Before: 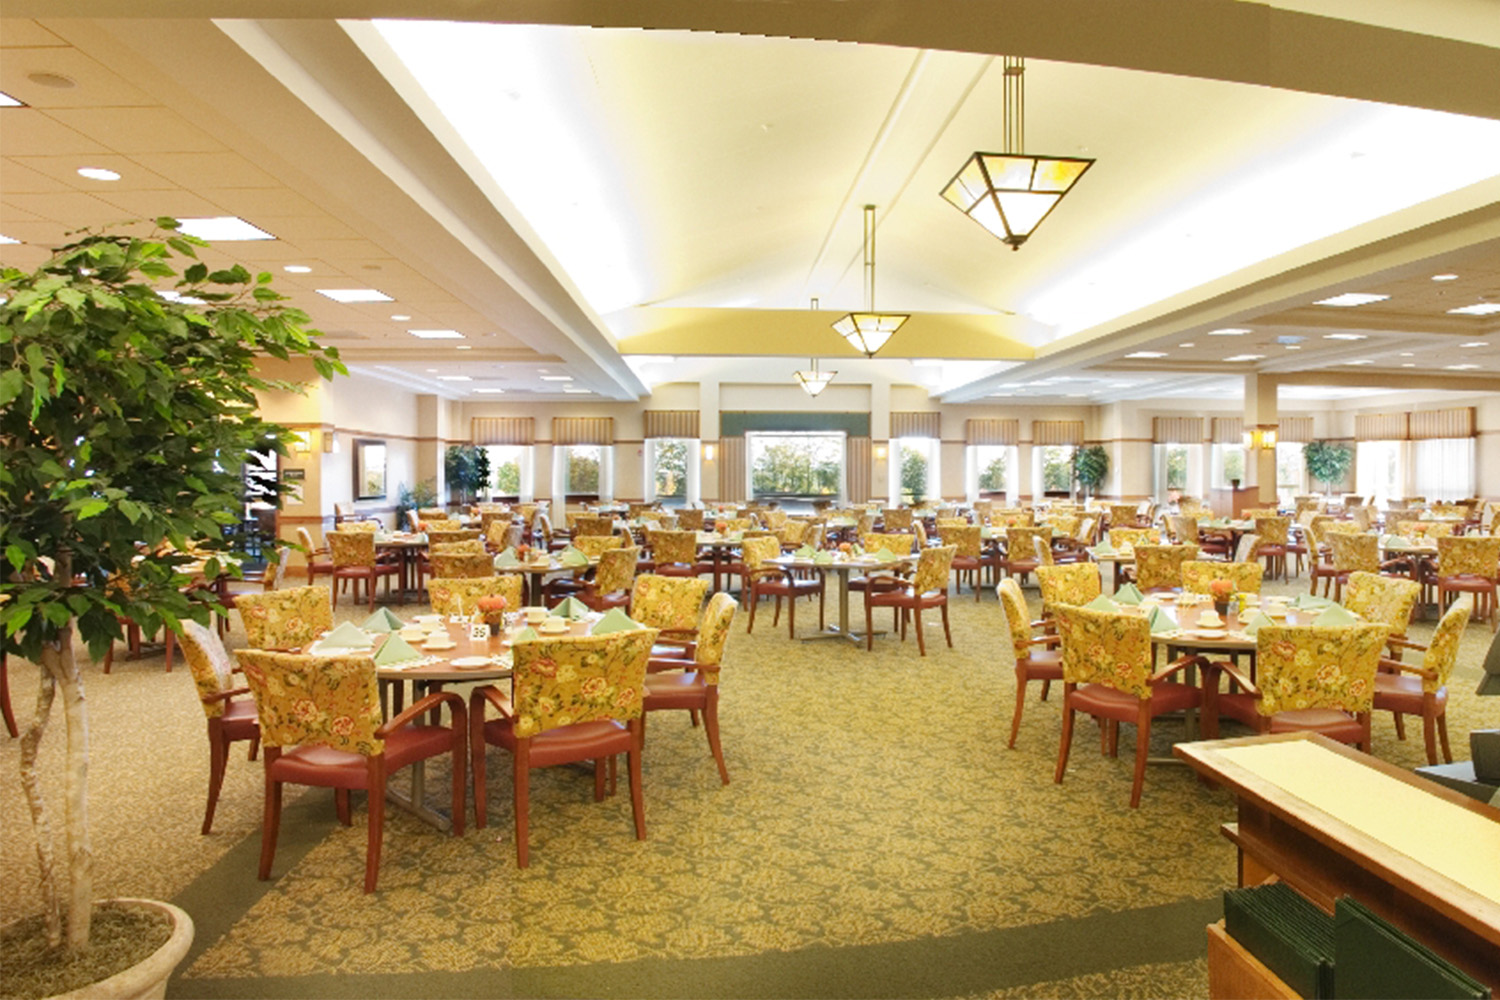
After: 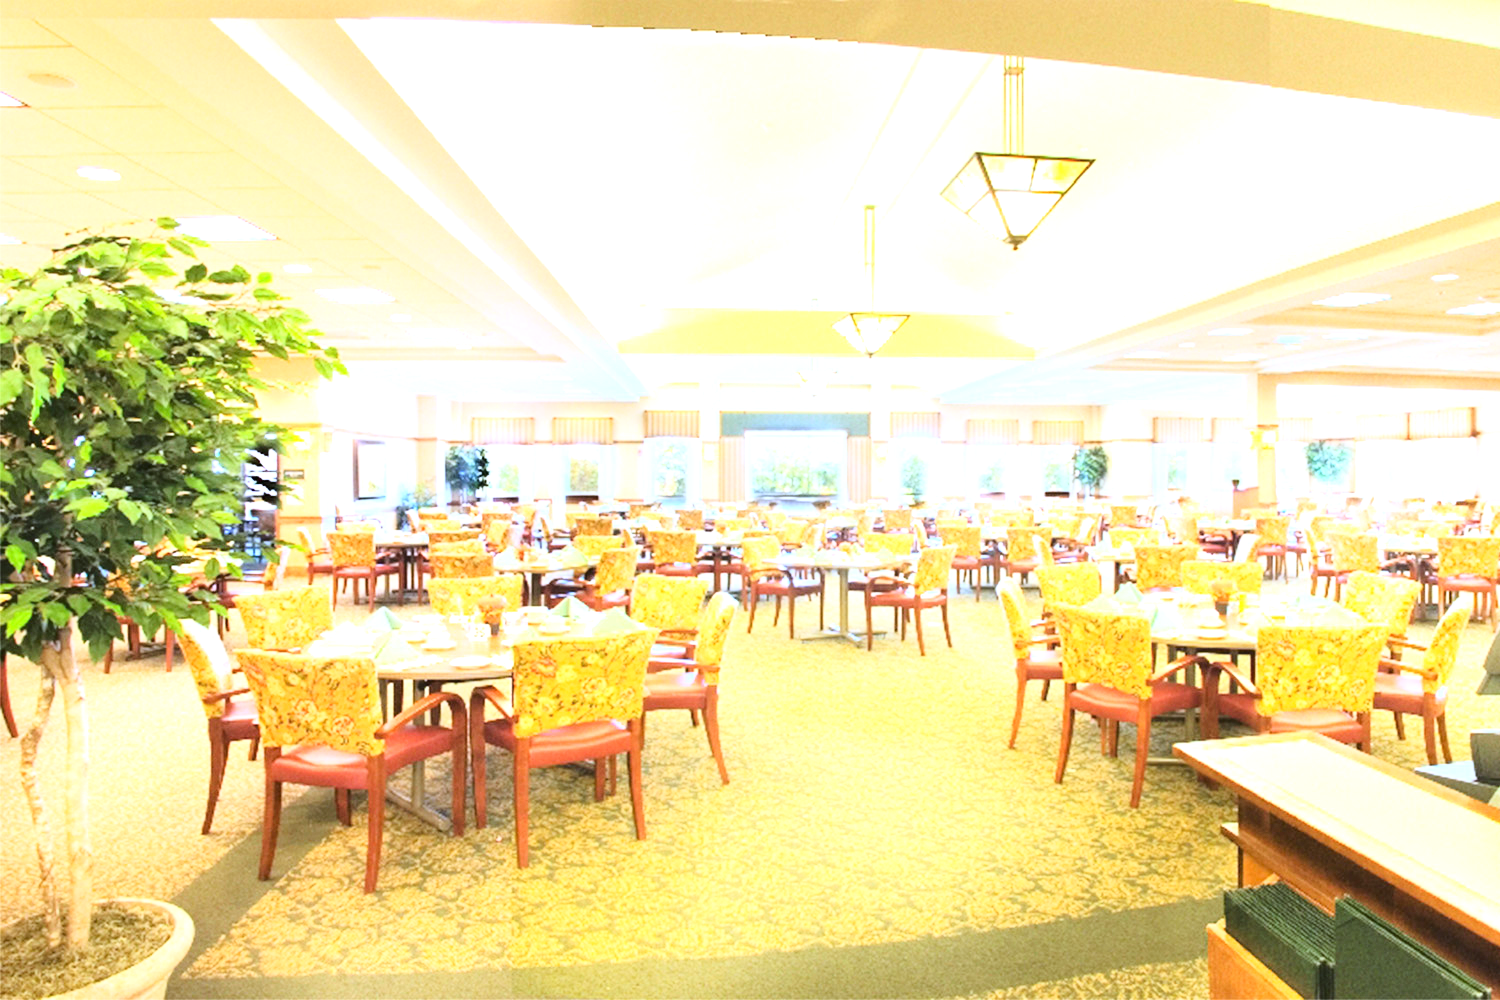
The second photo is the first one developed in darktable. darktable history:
white balance: red 0.948, green 1.02, blue 1.176
base curve: curves: ch0 [(0, 0) (0.028, 0.03) (0.121, 0.232) (0.46, 0.748) (0.859, 0.968) (1, 1)]
exposure: black level correction 0, exposure 1.2 EV, compensate highlight preservation false
